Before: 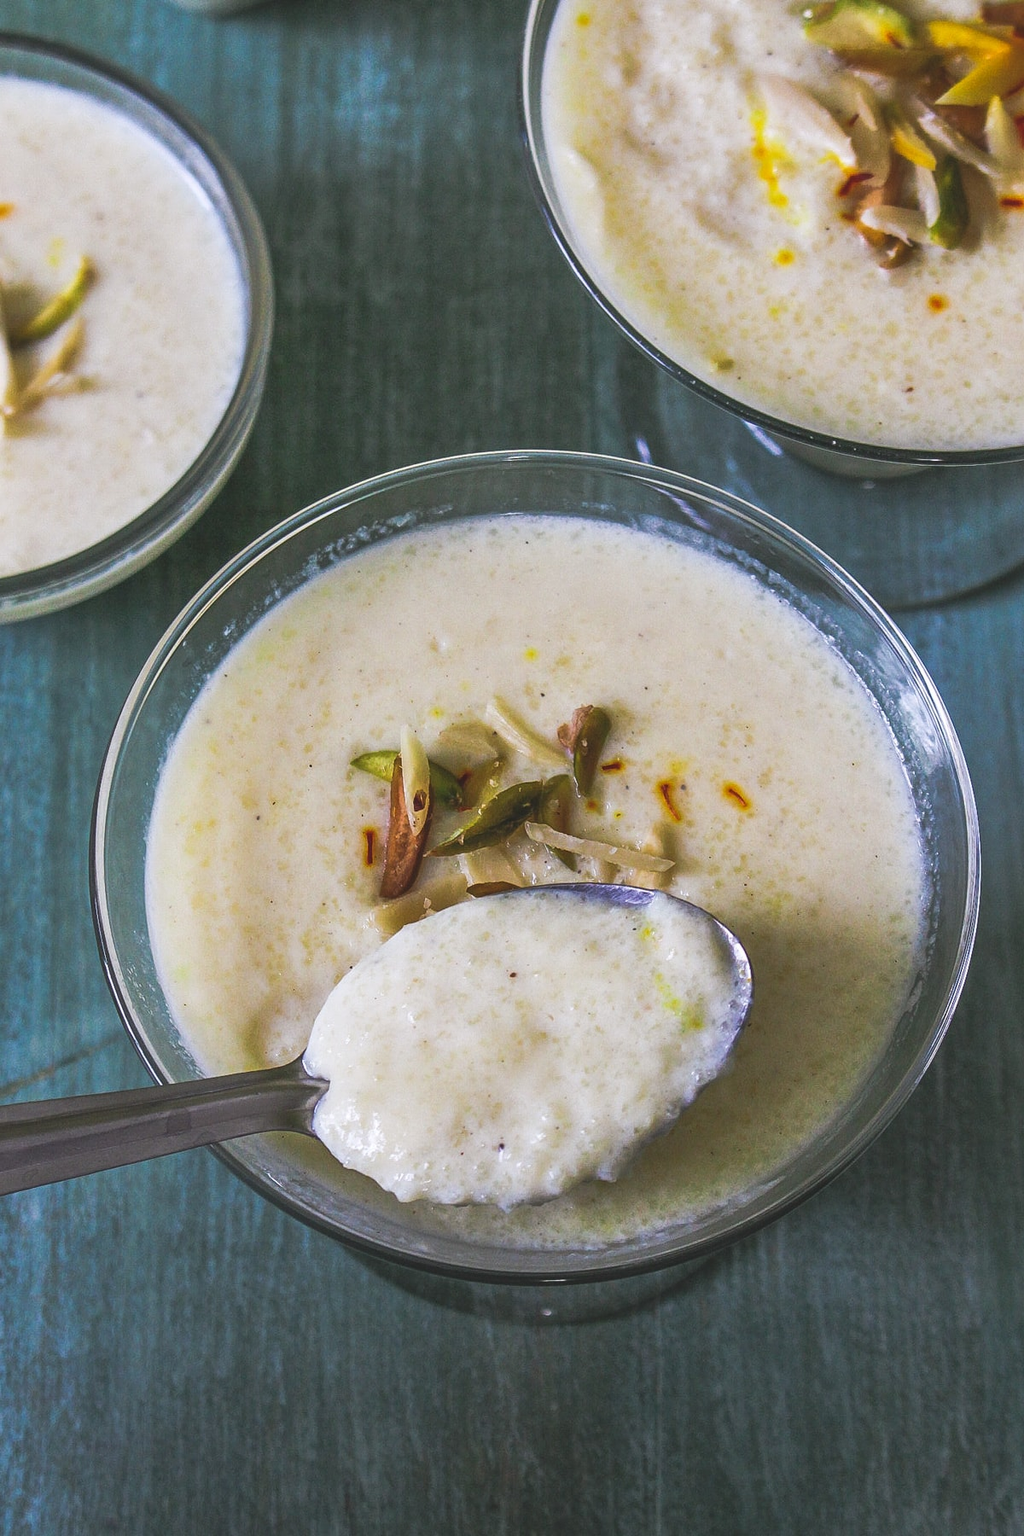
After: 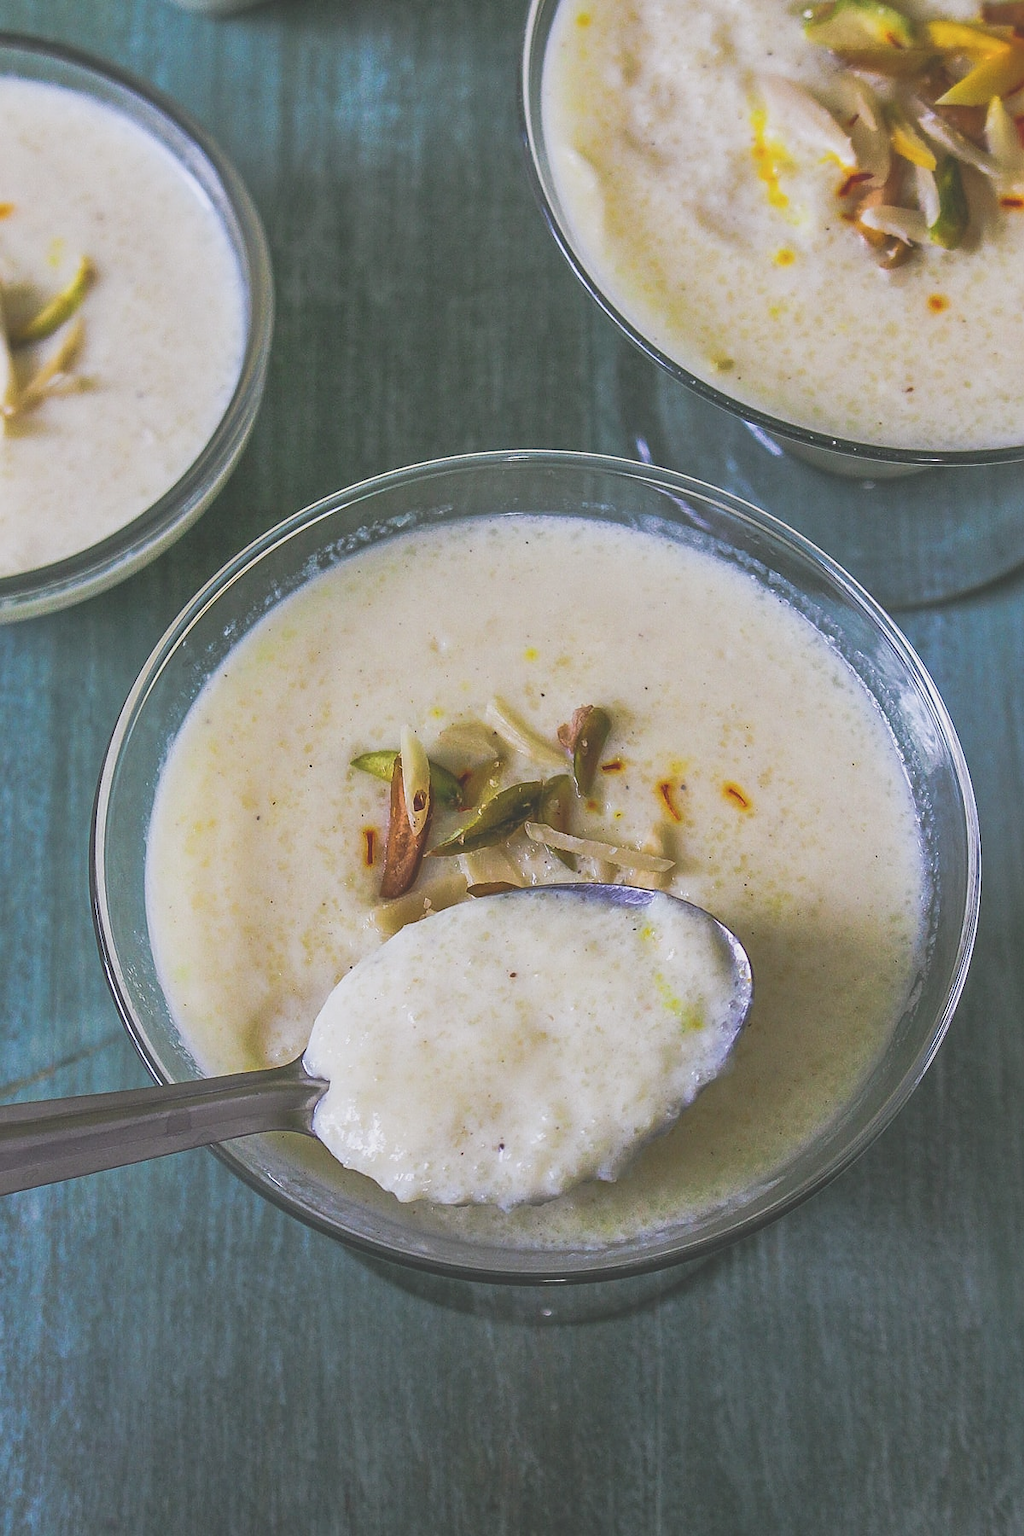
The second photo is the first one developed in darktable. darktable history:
sharpen: radius 1, threshold 1
contrast brightness saturation: contrast -0.15, brightness 0.05, saturation -0.12
